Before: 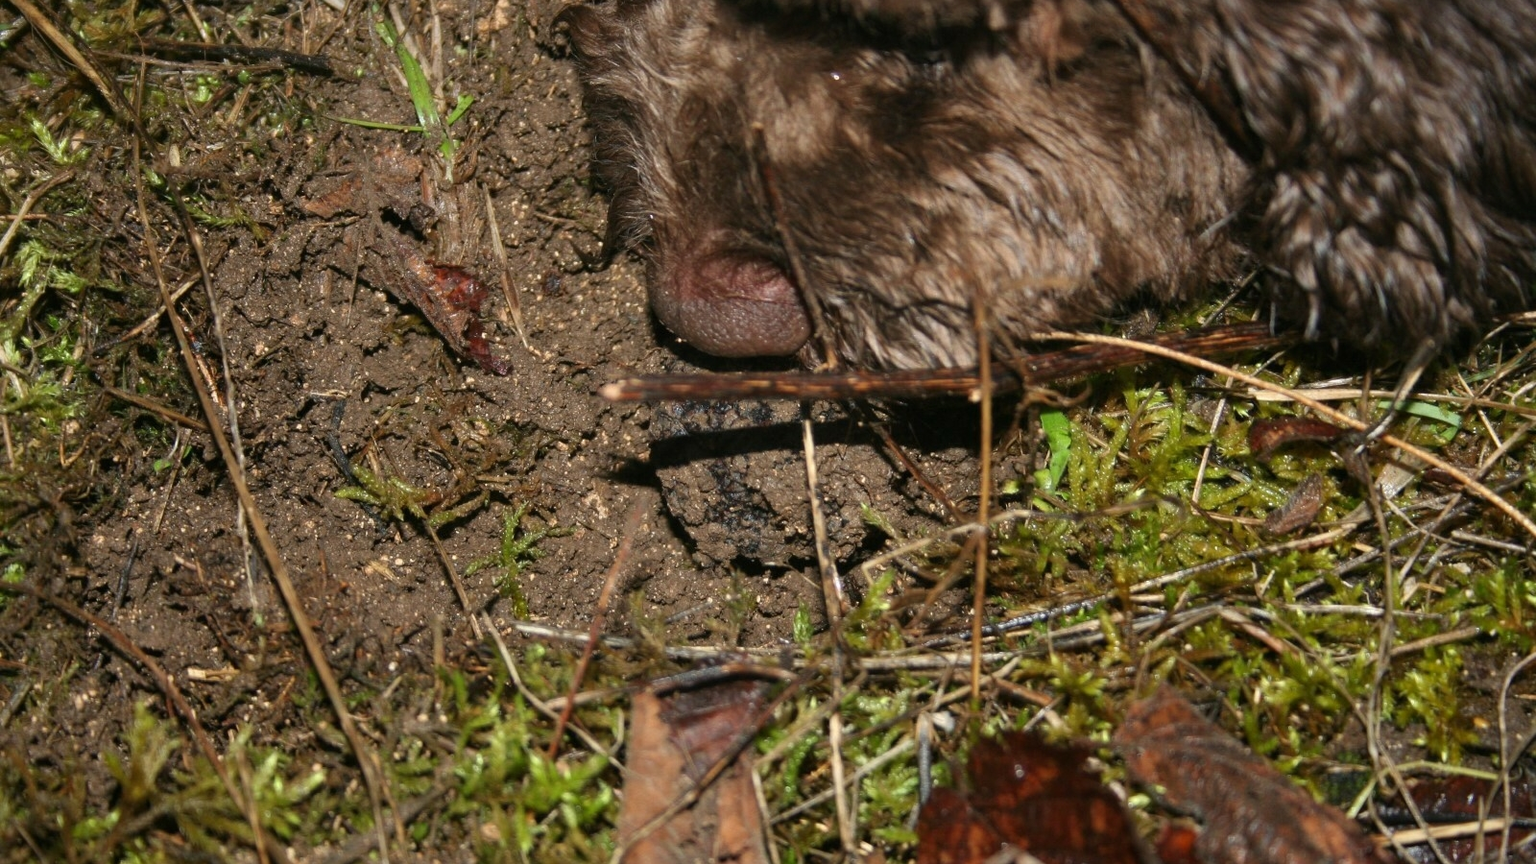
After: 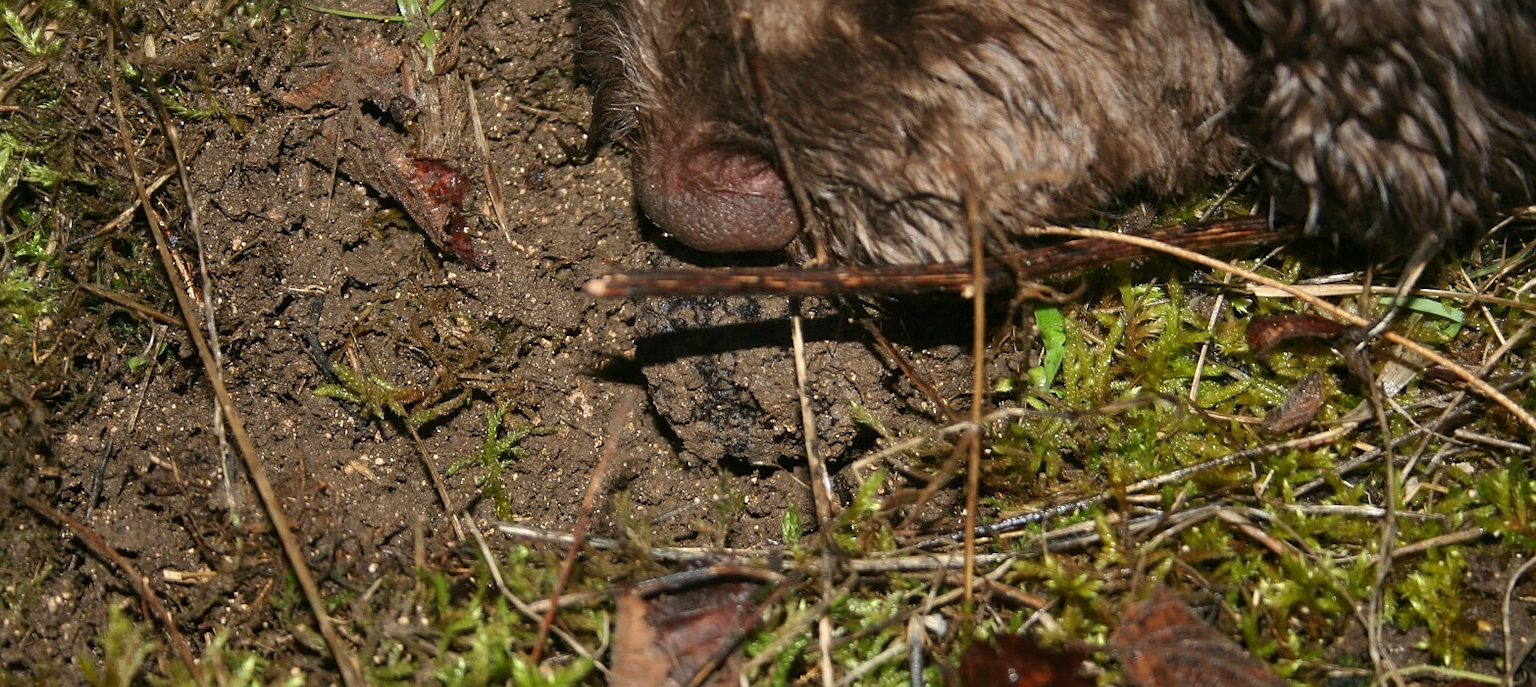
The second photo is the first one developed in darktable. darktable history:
crop and rotate: left 1.814%, top 12.818%, right 0.25%, bottom 9.225%
sharpen: radius 0.969, amount 0.604
